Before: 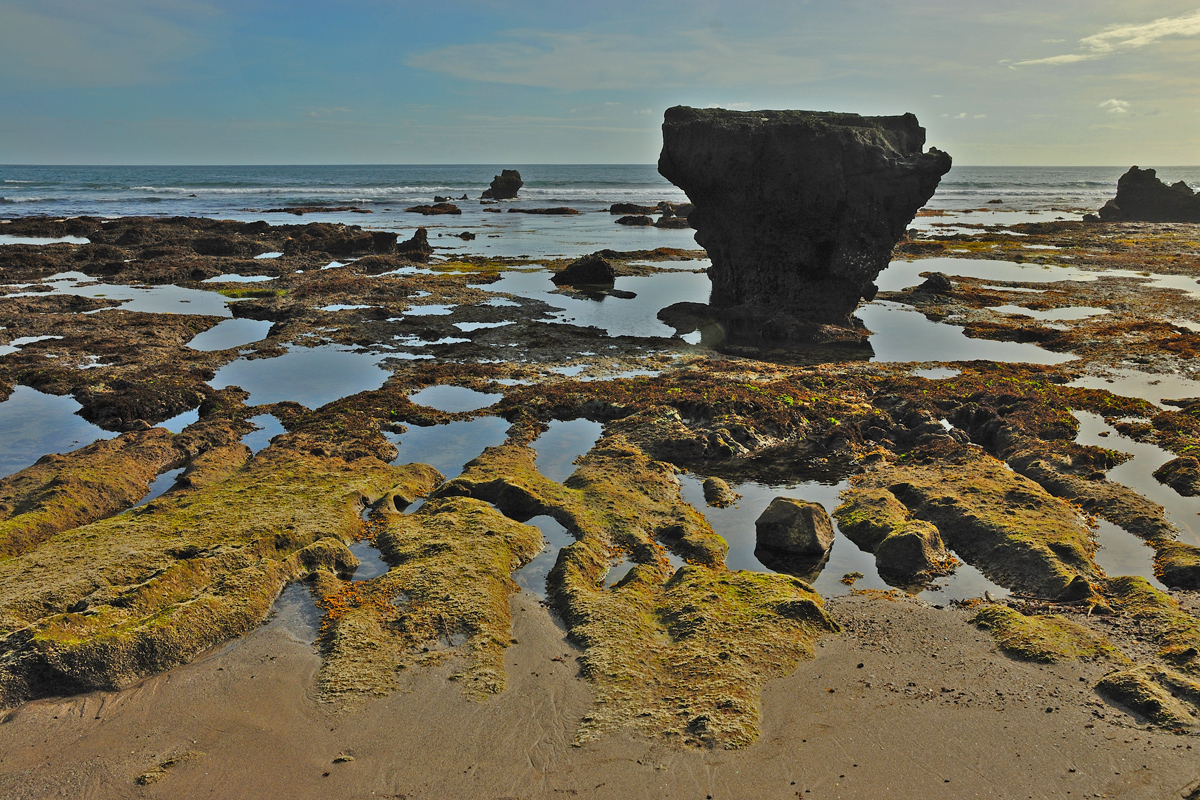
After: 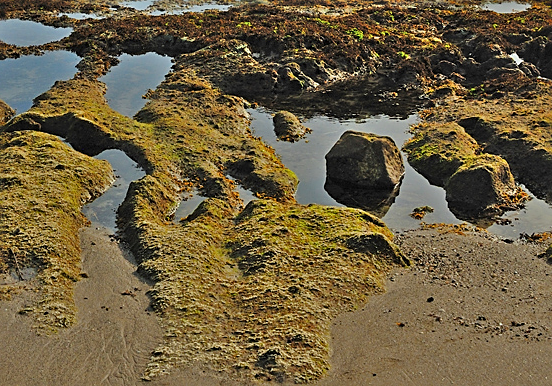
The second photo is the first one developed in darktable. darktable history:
sharpen: on, module defaults
crop: left 35.867%, top 45.768%, right 18.112%, bottom 5.969%
